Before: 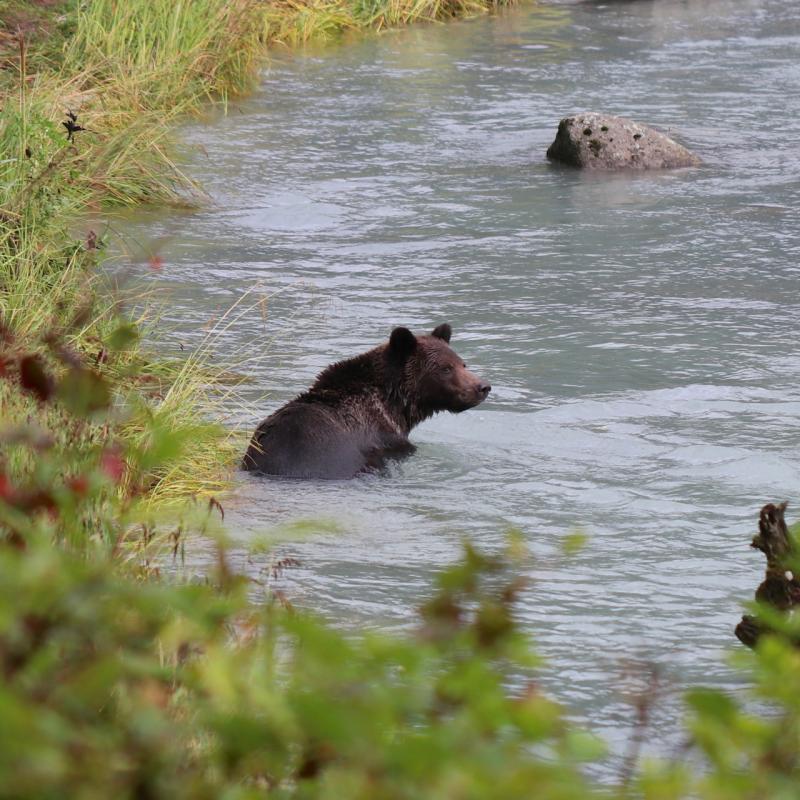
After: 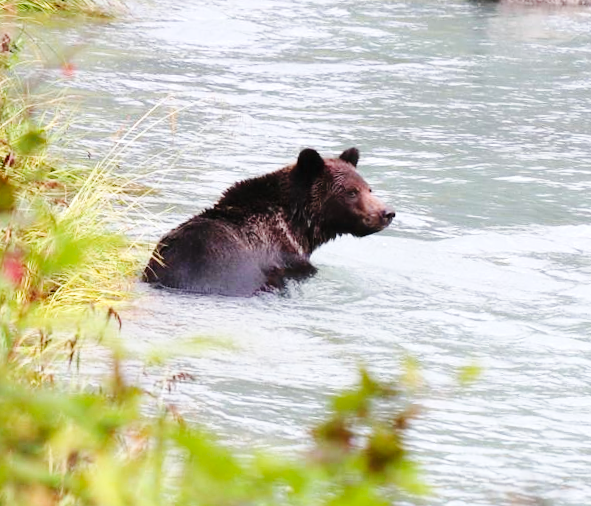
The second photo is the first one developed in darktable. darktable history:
base curve: curves: ch0 [(0, 0) (0.036, 0.025) (0.121, 0.166) (0.206, 0.329) (0.605, 0.79) (1, 1)], exposure shift 0.571, preserve colors none
crop and rotate: angle -3.38°, left 9.843%, top 20.917%, right 11.95%, bottom 12.095%
exposure: black level correction 0, exposure 0.693 EV, compensate highlight preservation false
